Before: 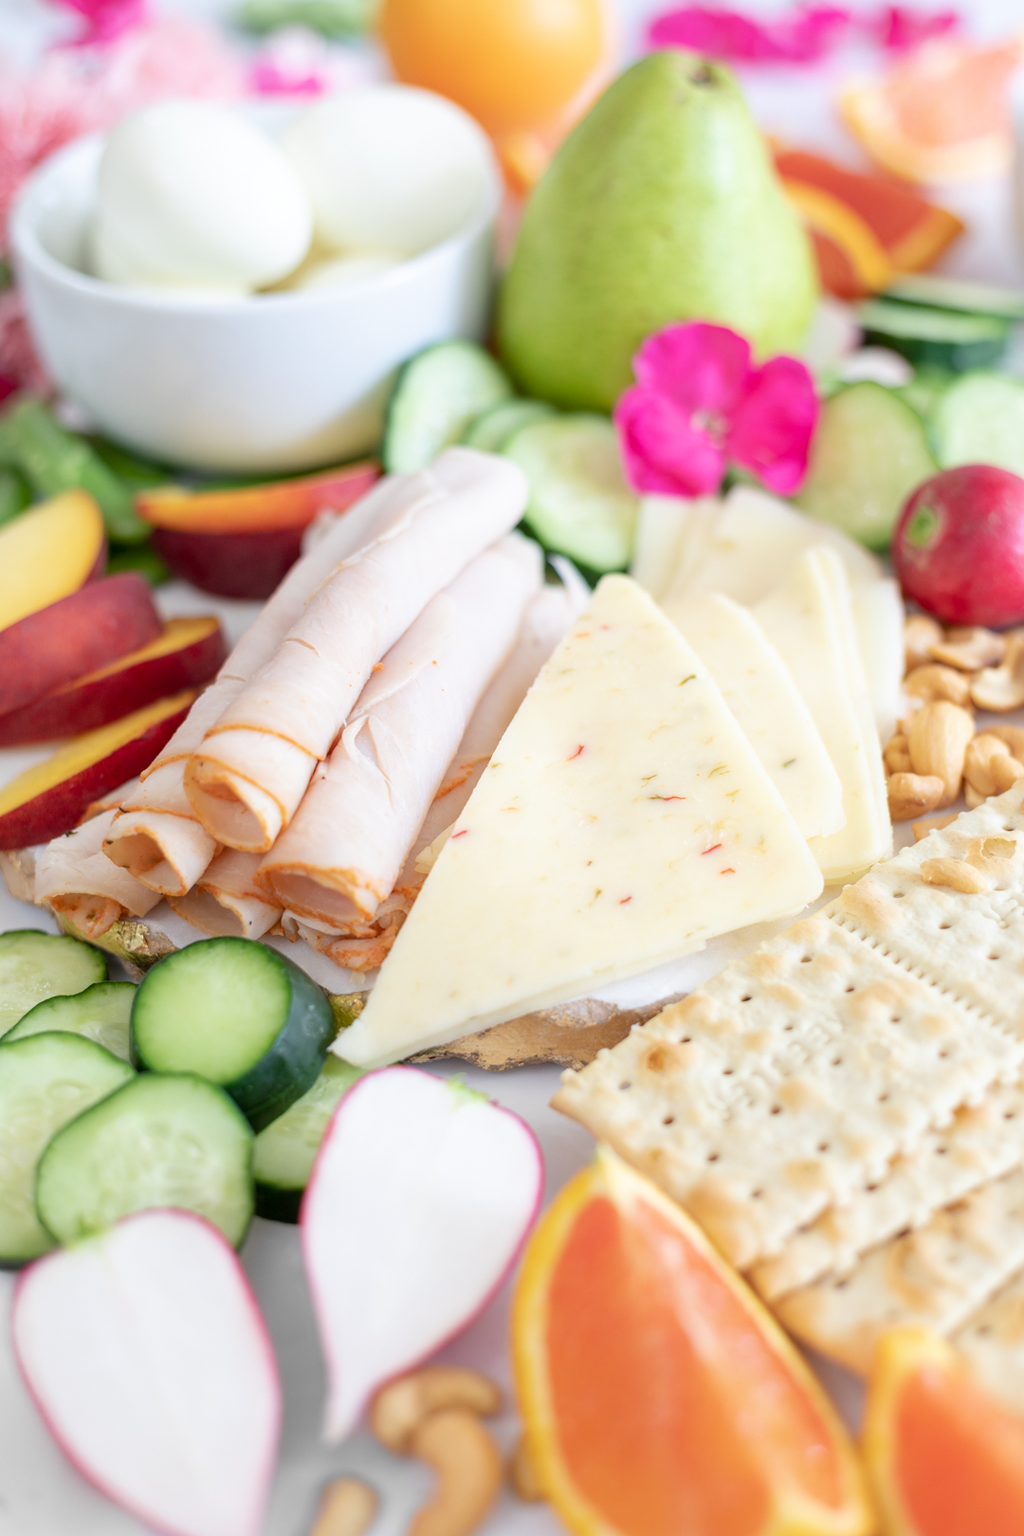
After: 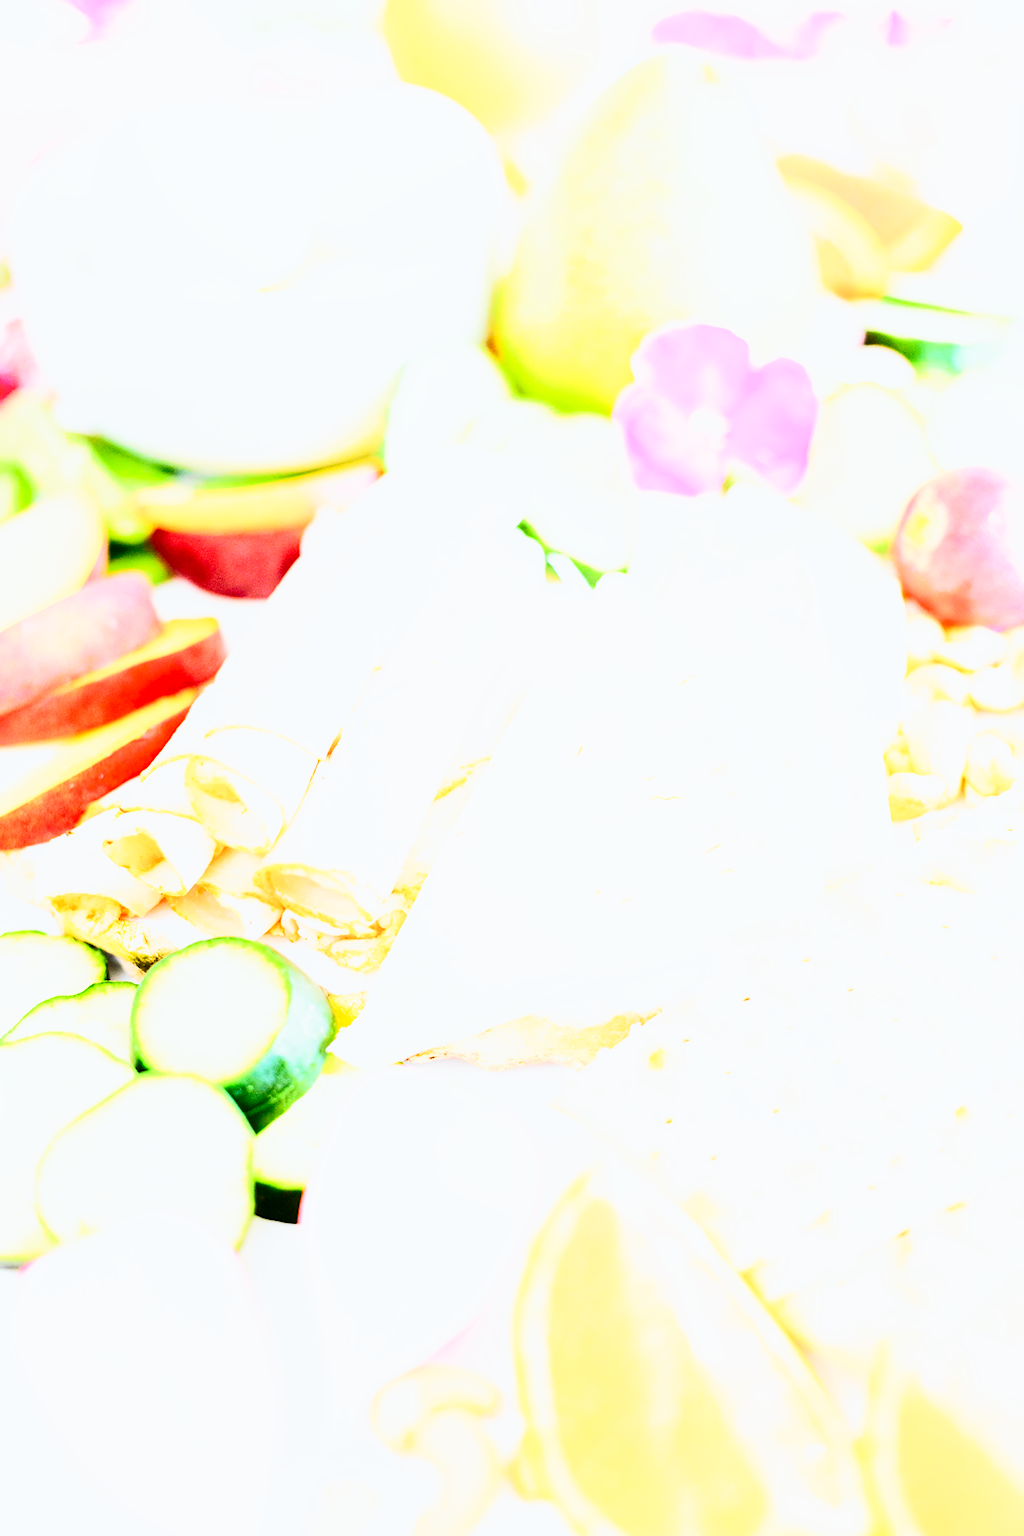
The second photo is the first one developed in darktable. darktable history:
shadows and highlights: shadows 0, highlights 40
base curve: curves: ch0 [(0, 0) (0.007, 0.004) (0.027, 0.03) (0.046, 0.07) (0.207, 0.54) (0.442, 0.872) (0.673, 0.972) (1, 1)], preserve colors none
exposure: black level correction 0, exposure 1.388 EV, compensate exposure bias true, compensate highlight preservation false
tone curve: curves: ch0 [(0, 0) (0.11, 0.081) (0.256, 0.259) (0.398, 0.475) (0.498, 0.611) (0.65, 0.757) (0.835, 0.883) (1, 0.961)]; ch1 [(0, 0) (0.346, 0.307) (0.408, 0.369) (0.453, 0.457) (0.482, 0.479) (0.502, 0.498) (0.521, 0.51) (0.553, 0.554) (0.618, 0.65) (0.693, 0.727) (1, 1)]; ch2 [(0, 0) (0.366, 0.337) (0.434, 0.46) (0.485, 0.494) (0.5, 0.494) (0.511, 0.508) (0.537, 0.55) (0.579, 0.599) (0.621, 0.693) (1, 1)], color space Lab, independent channels, preserve colors none
